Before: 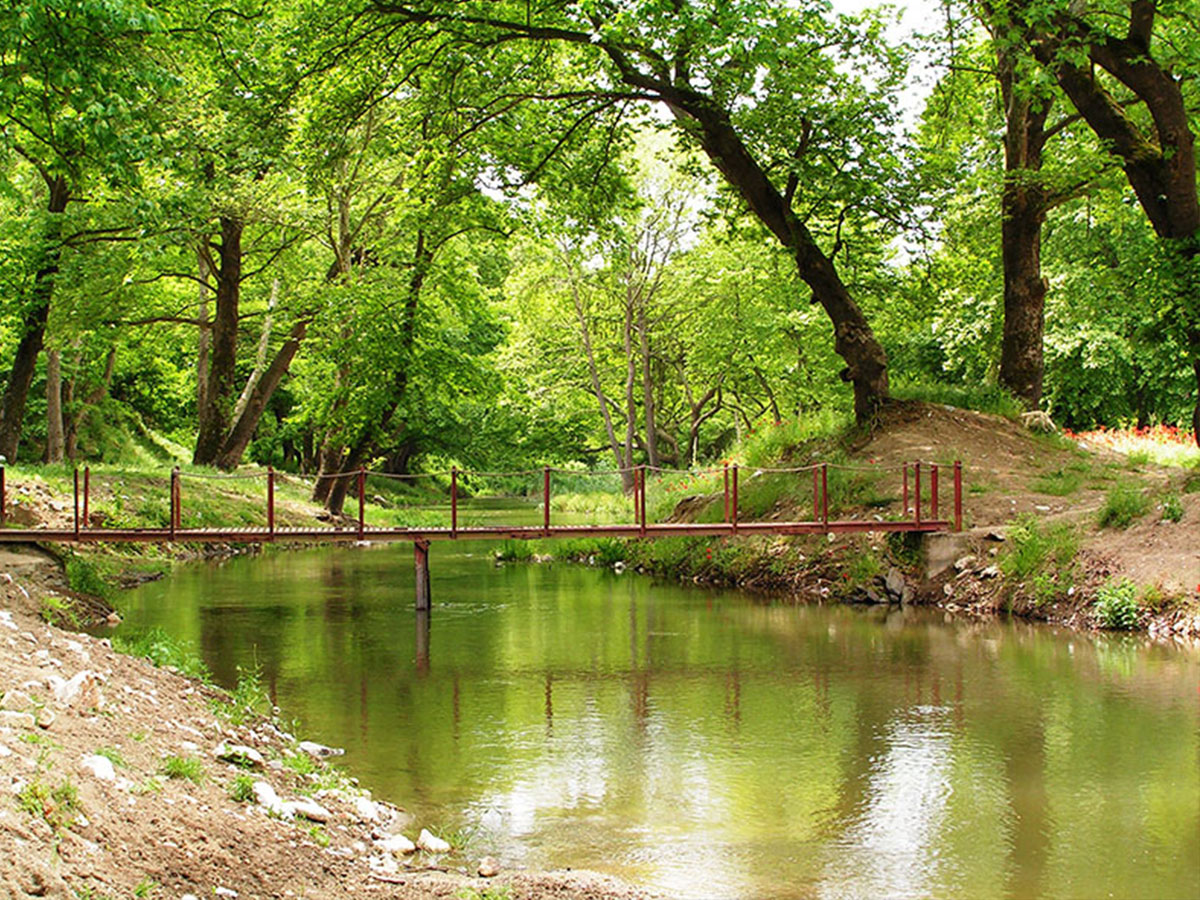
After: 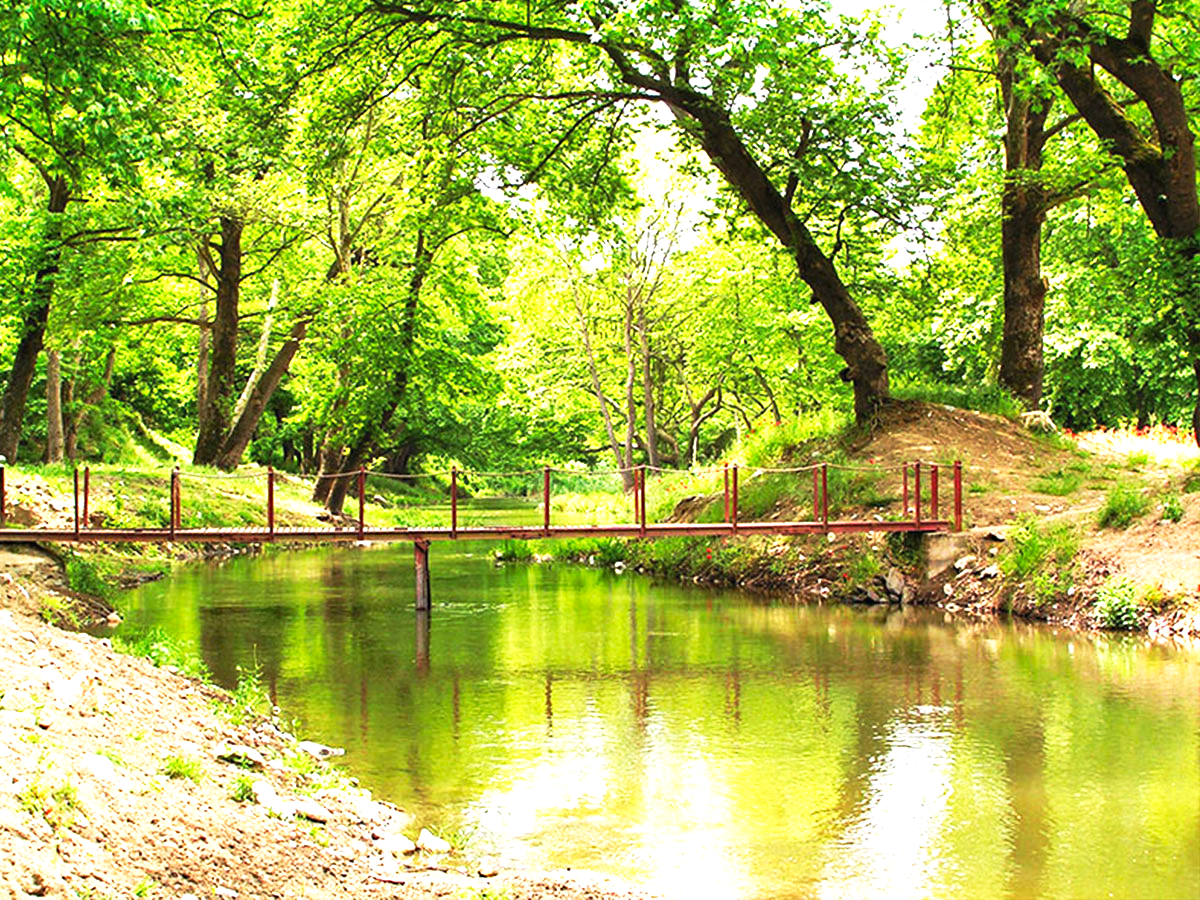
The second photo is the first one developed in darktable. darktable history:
base curve: curves: ch0 [(0, 0) (0.257, 0.25) (0.482, 0.586) (0.757, 0.871) (1, 1)], preserve colors none
exposure: black level correction 0, exposure 0.906 EV, compensate highlight preservation false
haze removal: compatibility mode true, adaptive false
